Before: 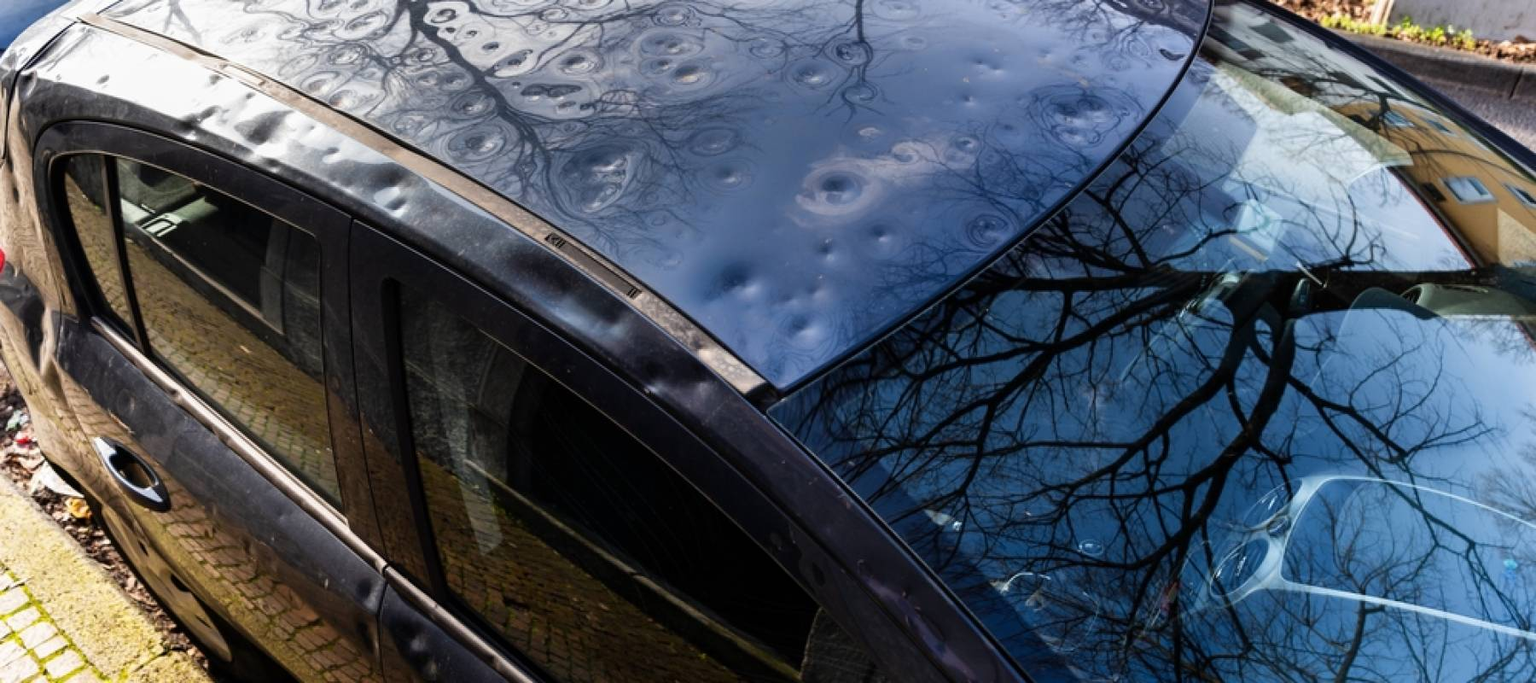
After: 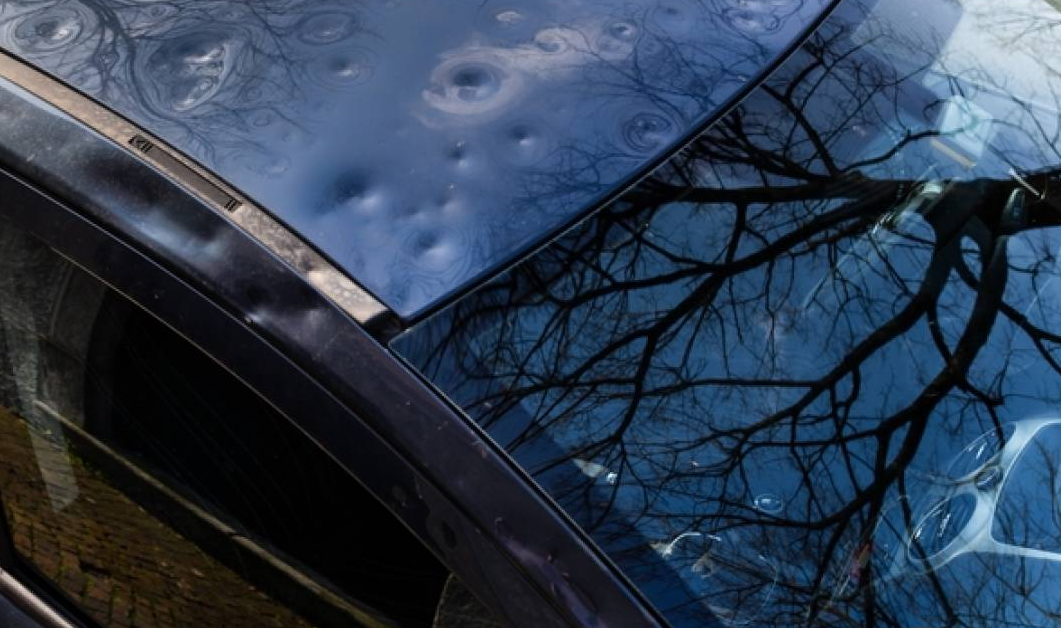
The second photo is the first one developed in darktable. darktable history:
crop and rotate: left 28.343%, top 17.354%, right 12.712%, bottom 4.038%
